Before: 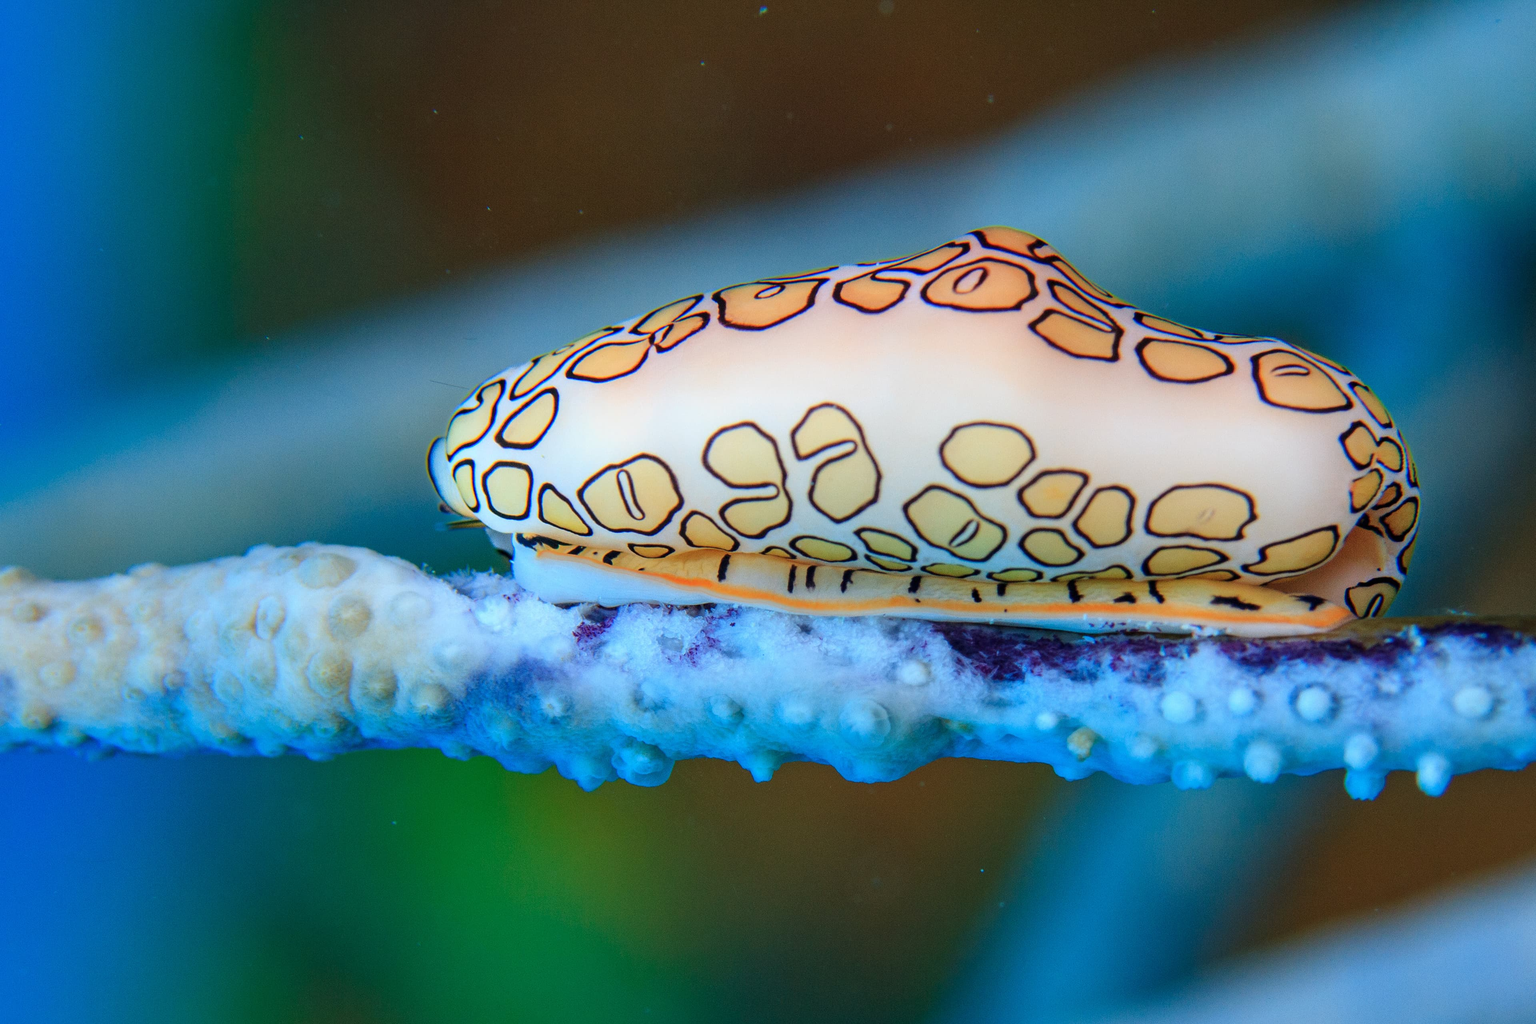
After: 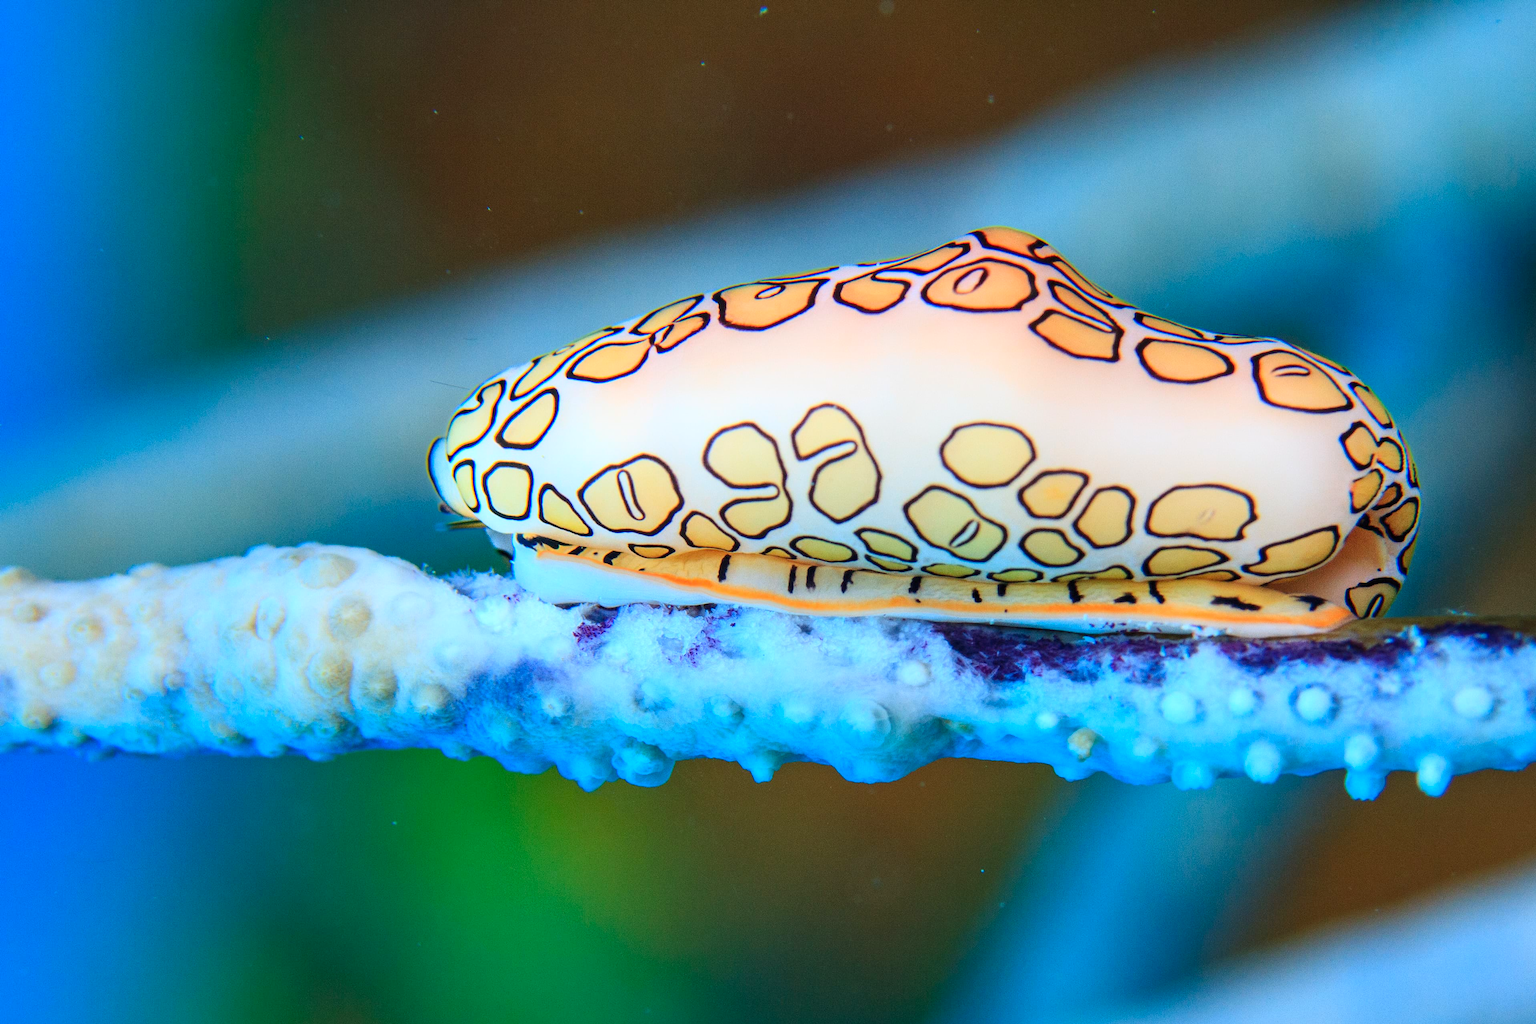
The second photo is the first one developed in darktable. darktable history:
contrast brightness saturation: contrast 0.199, brightness 0.158, saturation 0.218
